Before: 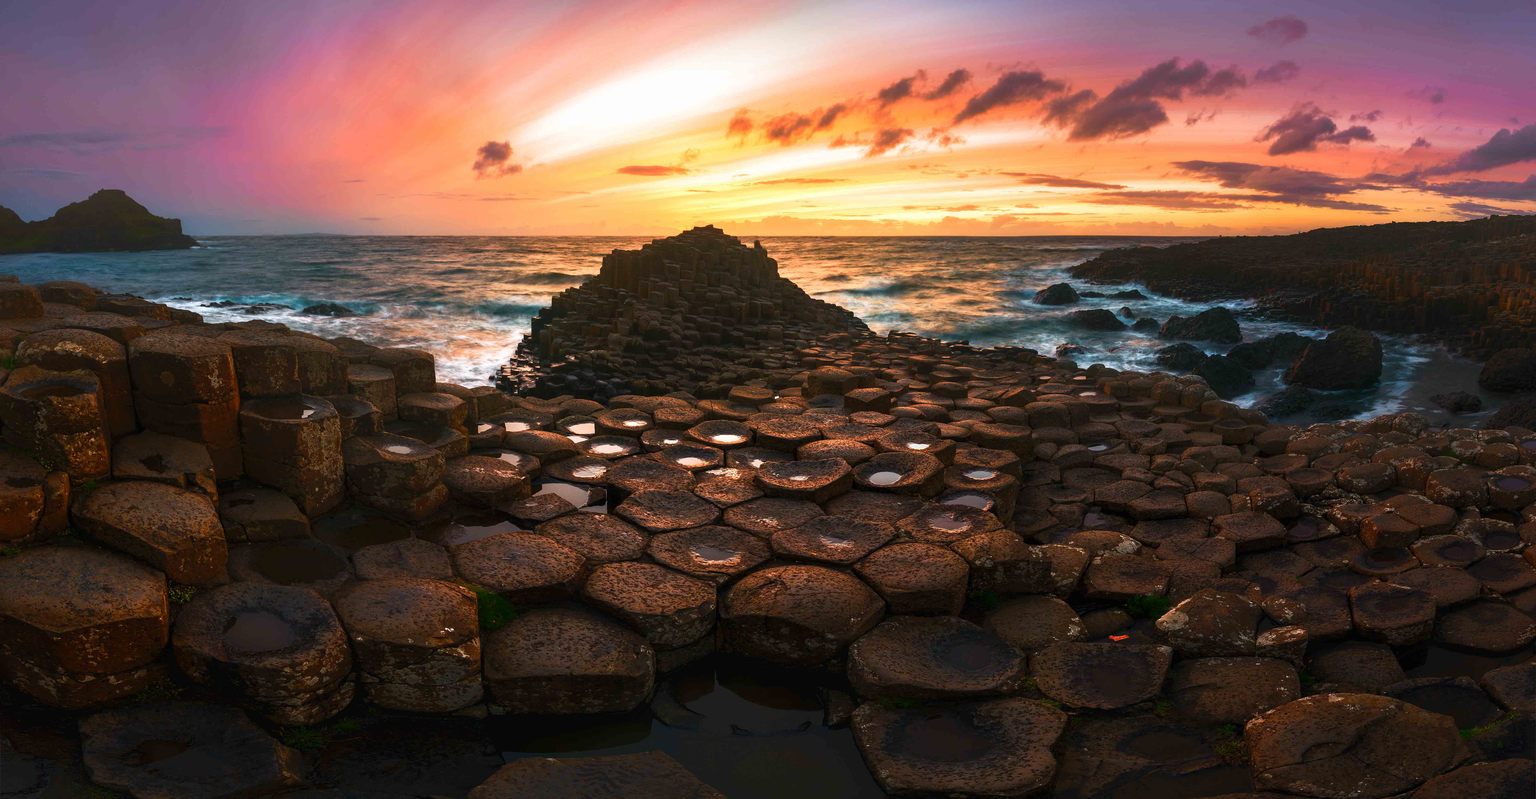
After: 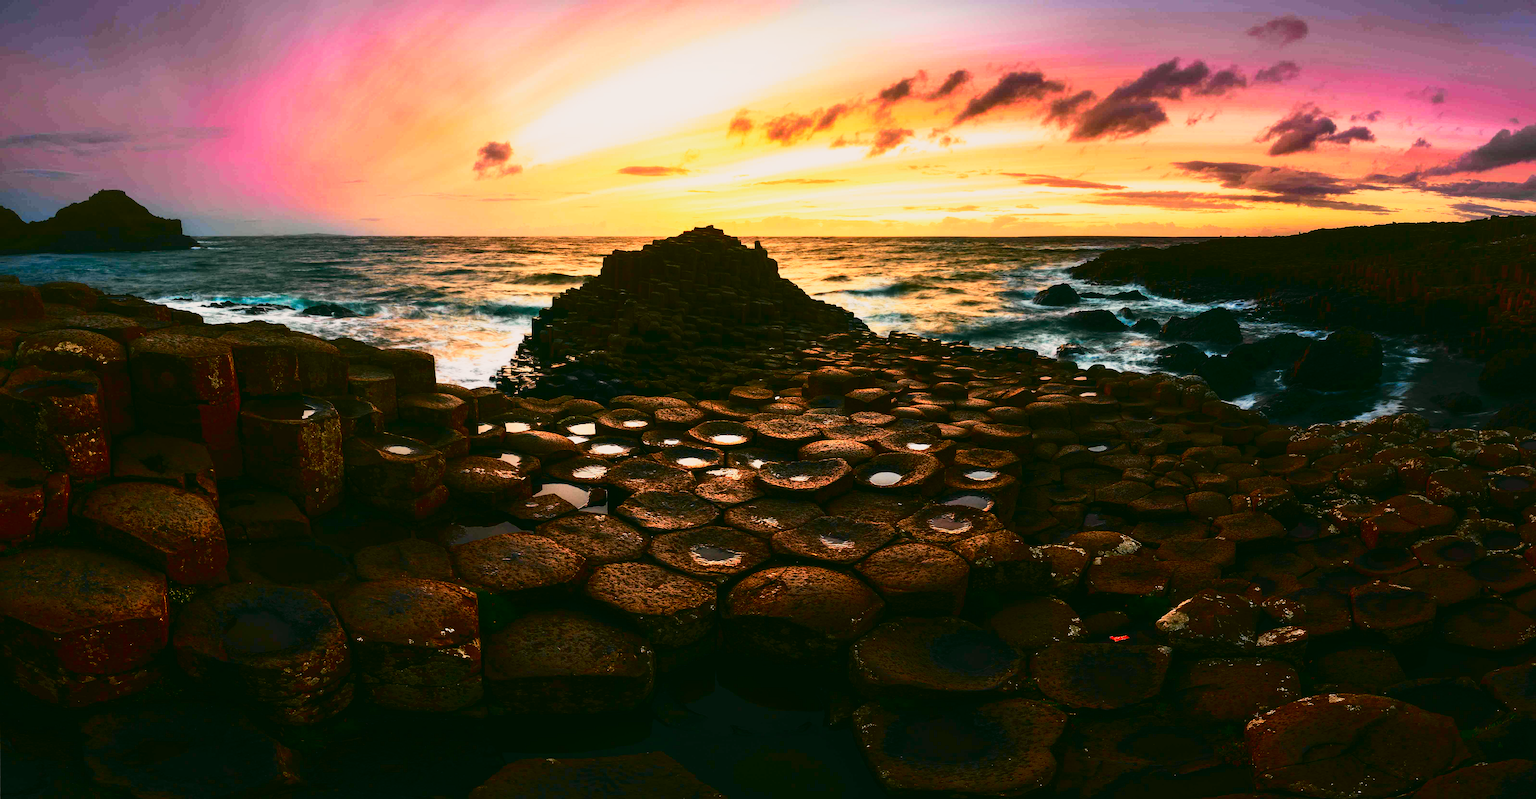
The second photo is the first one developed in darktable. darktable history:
base curve: curves: ch0 [(0, 0) (0.088, 0.125) (0.176, 0.251) (0.354, 0.501) (0.613, 0.749) (1, 0.877)], preserve colors none
tone curve: curves: ch0 [(0, 0.026) (0.104, 0.1) (0.233, 0.262) (0.398, 0.507) (0.498, 0.621) (0.65, 0.757) (0.835, 0.883) (1, 0.961)]; ch1 [(0, 0) (0.346, 0.307) (0.408, 0.369) (0.453, 0.457) (0.482, 0.476) (0.502, 0.498) (0.521, 0.507) (0.553, 0.554) (0.638, 0.646) (0.693, 0.727) (1, 1)]; ch2 [(0, 0) (0.366, 0.337) (0.434, 0.46) (0.485, 0.494) (0.5, 0.494) (0.511, 0.508) (0.537, 0.55) (0.579, 0.599) (0.663, 0.67) (1, 1)], color space Lab, independent channels, preserve colors none
contrast brightness saturation: contrast 0.13, brightness -0.24, saturation 0.14
color correction: highlights a* 4.02, highlights b* 4.98, shadows a* -7.55, shadows b* 4.98
